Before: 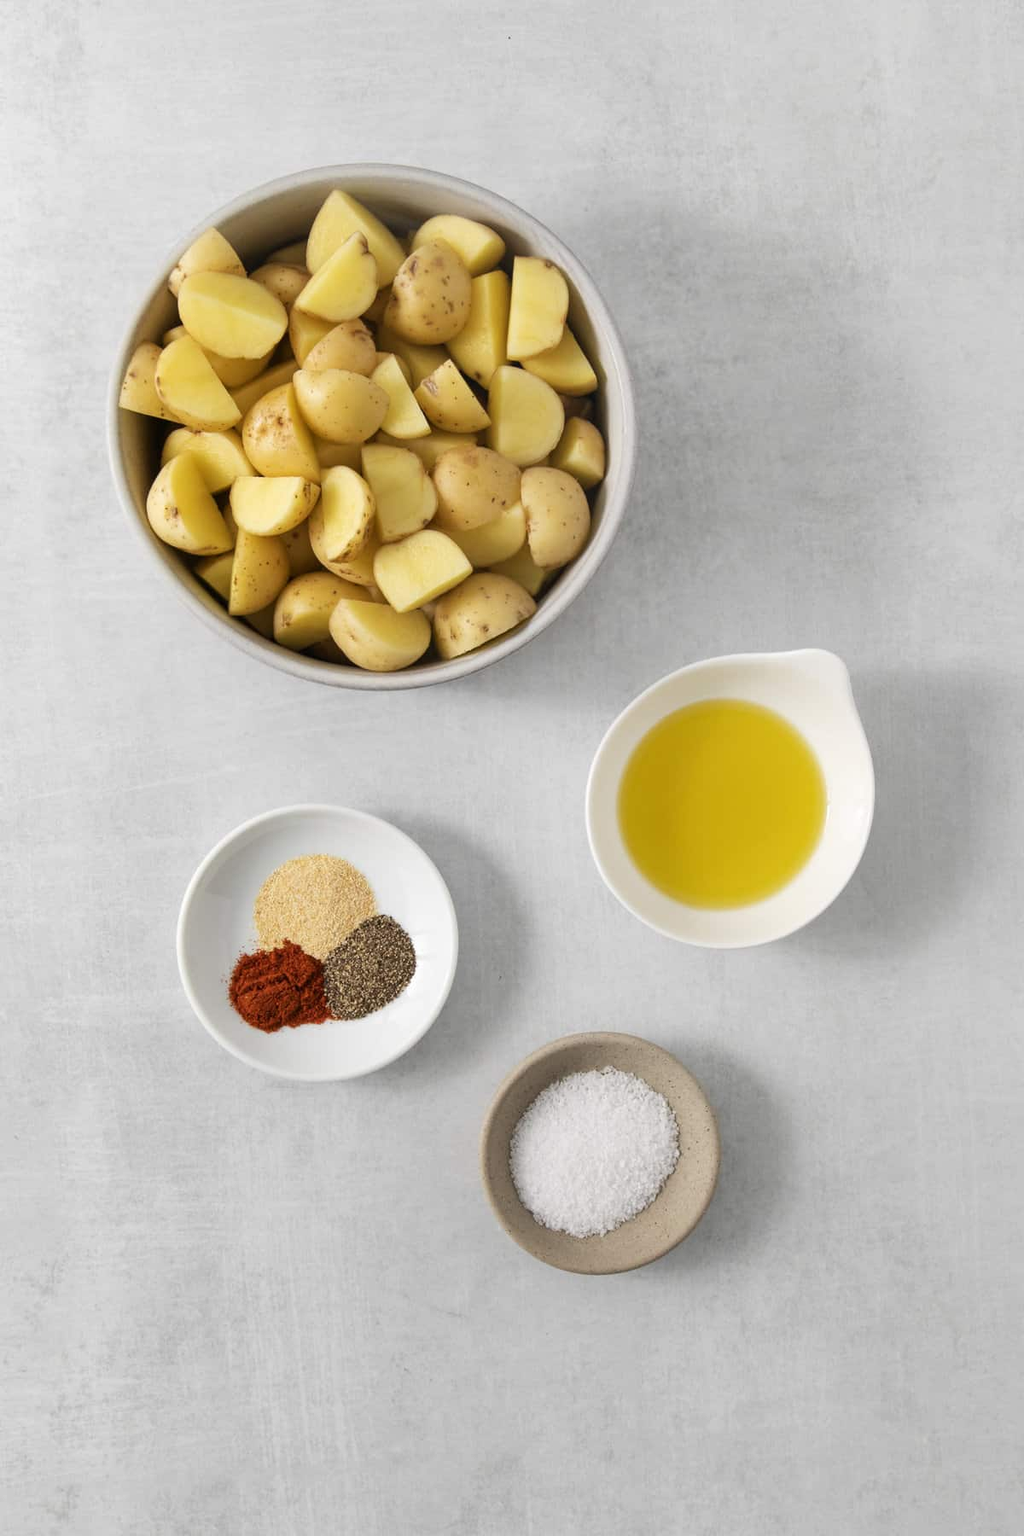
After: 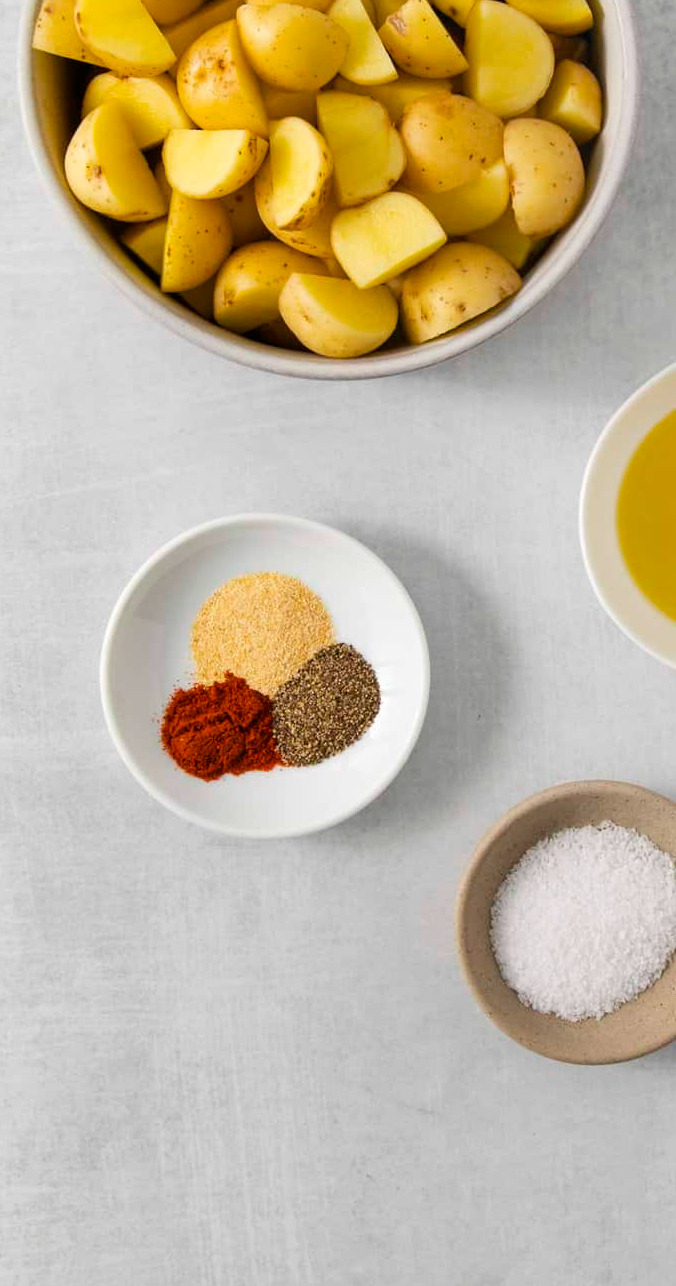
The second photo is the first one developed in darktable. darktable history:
crop: left 8.966%, top 23.852%, right 34.699%, bottom 4.703%
color balance rgb: perceptual saturation grading › global saturation 20%, global vibrance 20%
